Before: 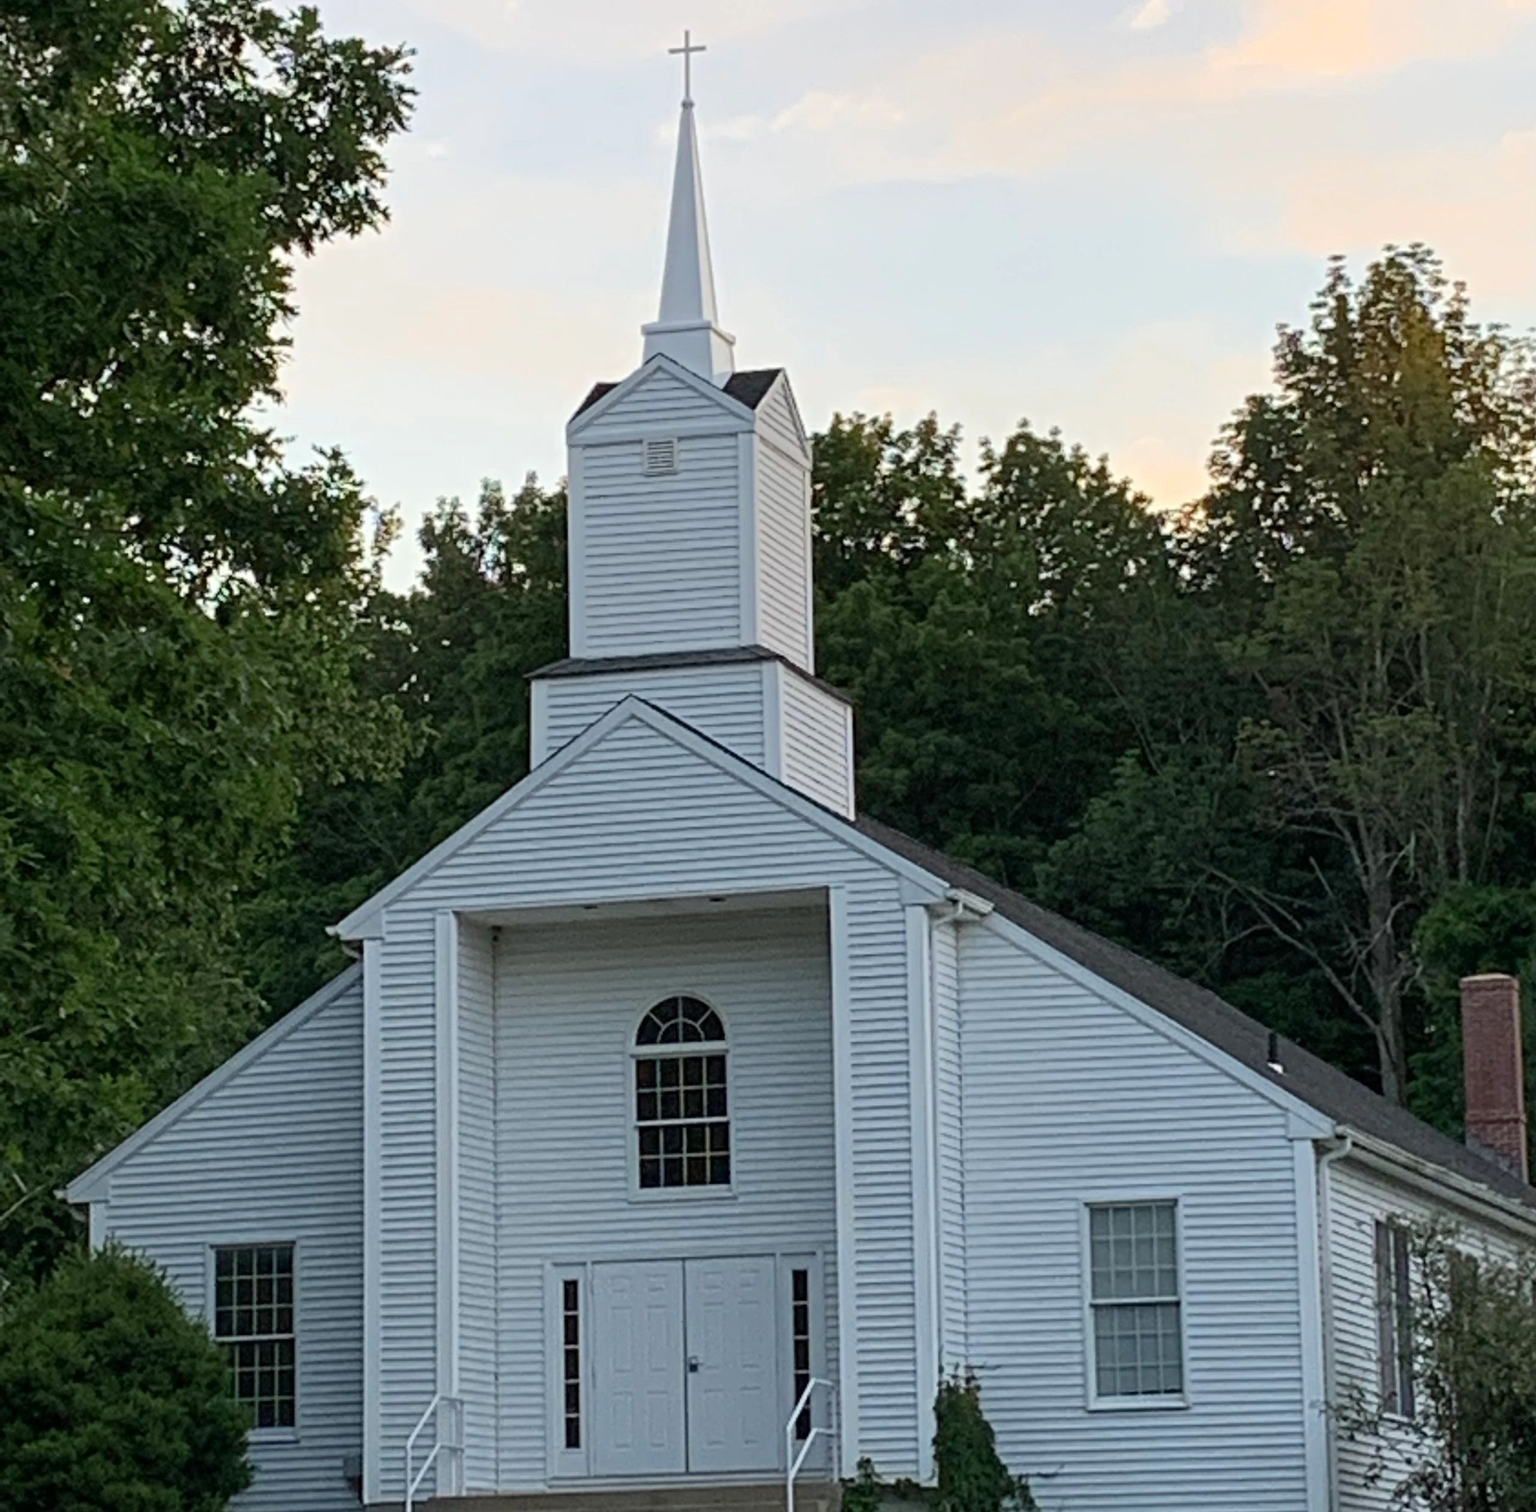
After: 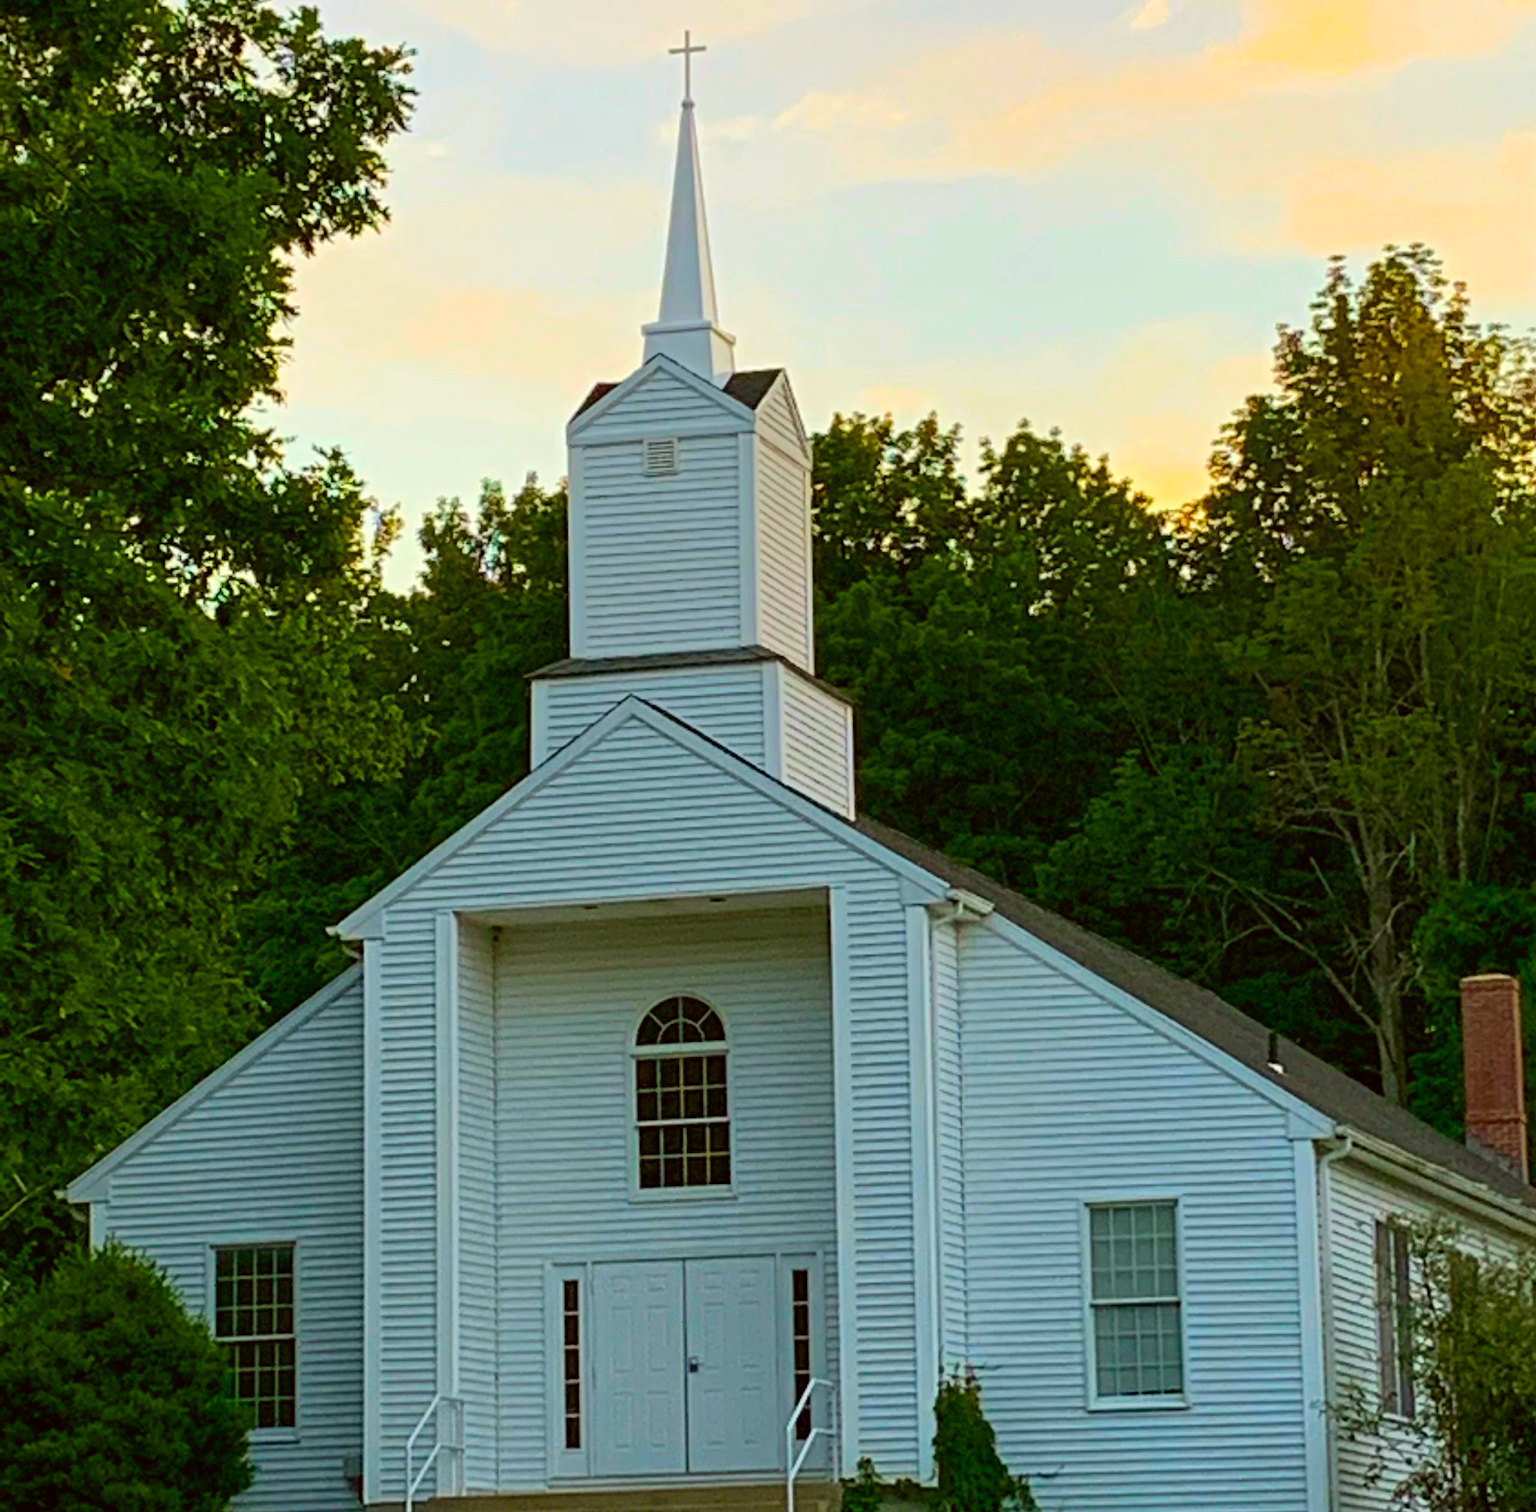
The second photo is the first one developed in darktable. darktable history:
color correction: highlights a* -1.43, highlights b* 10.12, shadows a* 0.395, shadows b* 19.35
color balance rgb: linear chroma grading › global chroma 42%, perceptual saturation grading › global saturation 42%, global vibrance 33%
